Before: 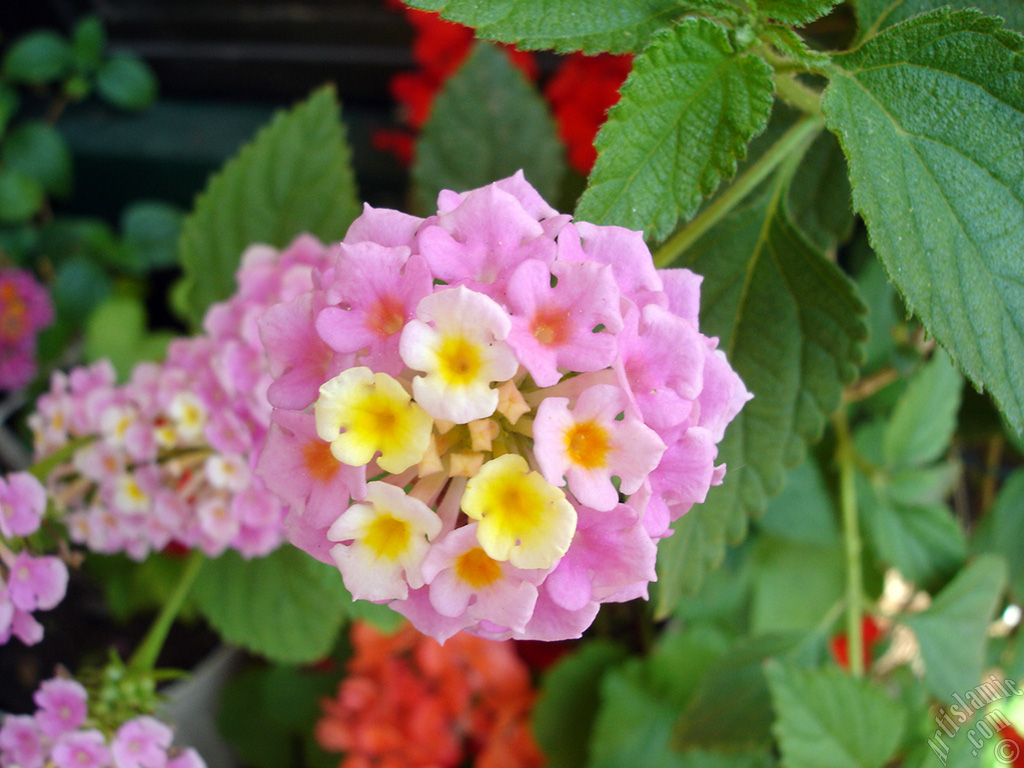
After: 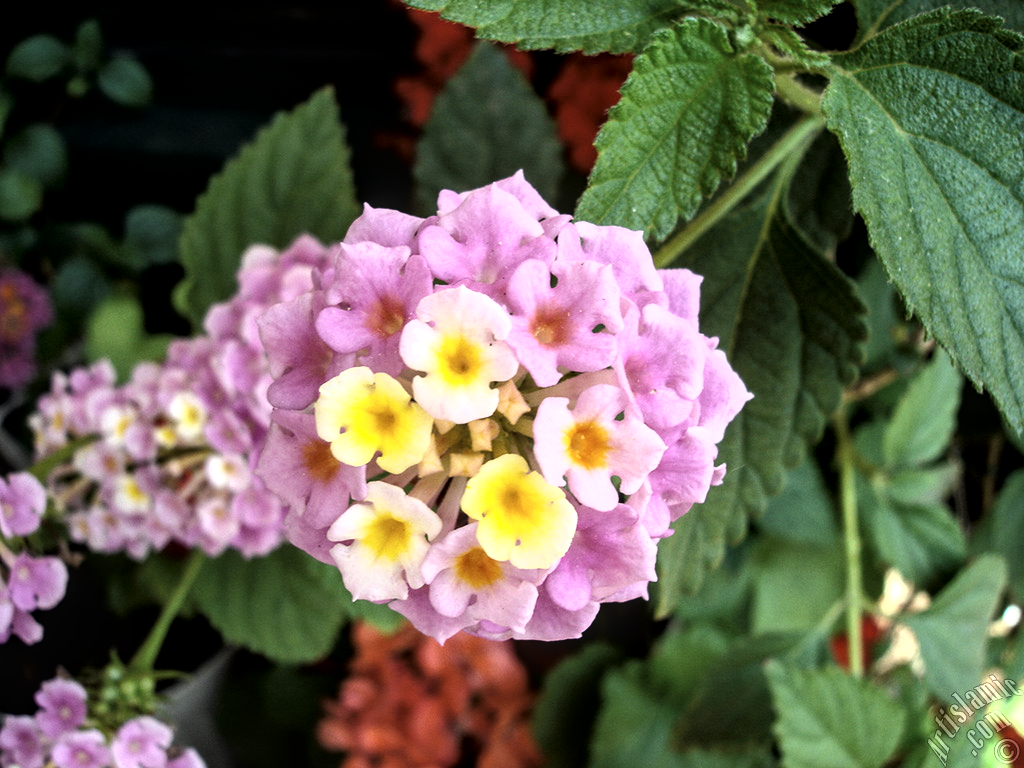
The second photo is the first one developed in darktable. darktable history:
levels: levels [0, 0.618, 1]
local contrast: on, module defaults
exposure: exposure 0.298 EV, compensate highlight preservation false
tone curve: curves: ch0 [(0, 0) (0.003, 0.033) (0.011, 0.033) (0.025, 0.036) (0.044, 0.039) (0.069, 0.04) (0.1, 0.043) (0.136, 0.052) (0.177, 0.085) (0.224, 0.14) (0.277, 0.225) (0.335, 0.333) (0.399, 0.419) (0.468, 0.51) (0.543, 0.603) (0.623, 0.713) (0.709, 0.808) (0.801, 0.901) (0.898, 0.98) (1, 1)], color space Lab, independent channels, preserve colors none
